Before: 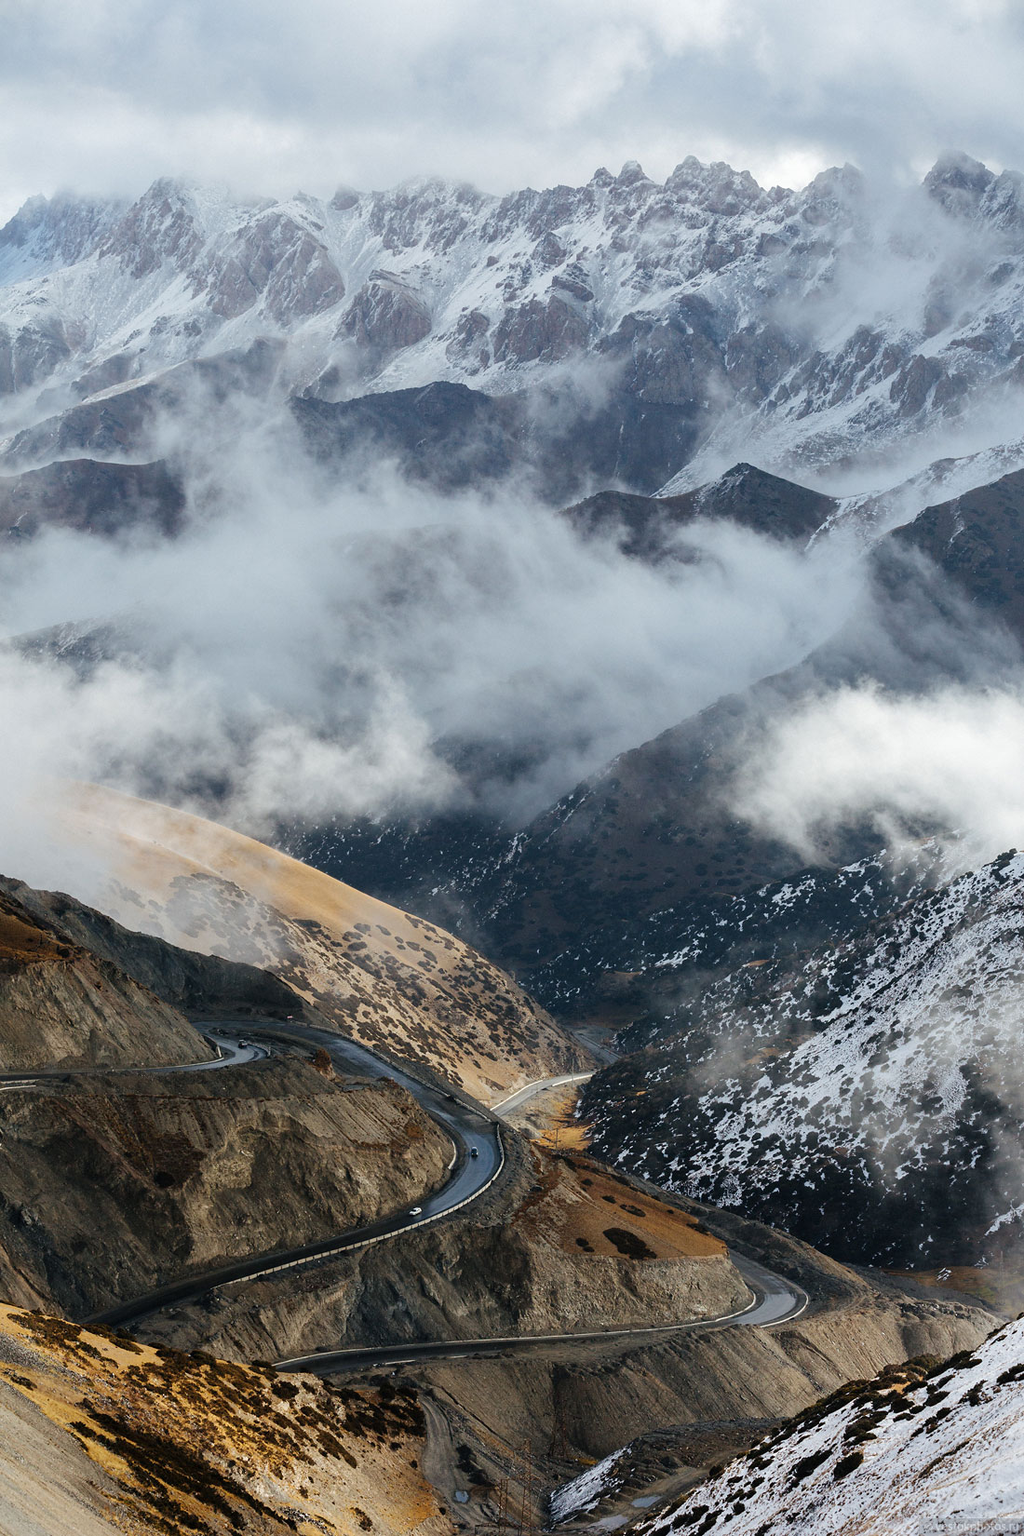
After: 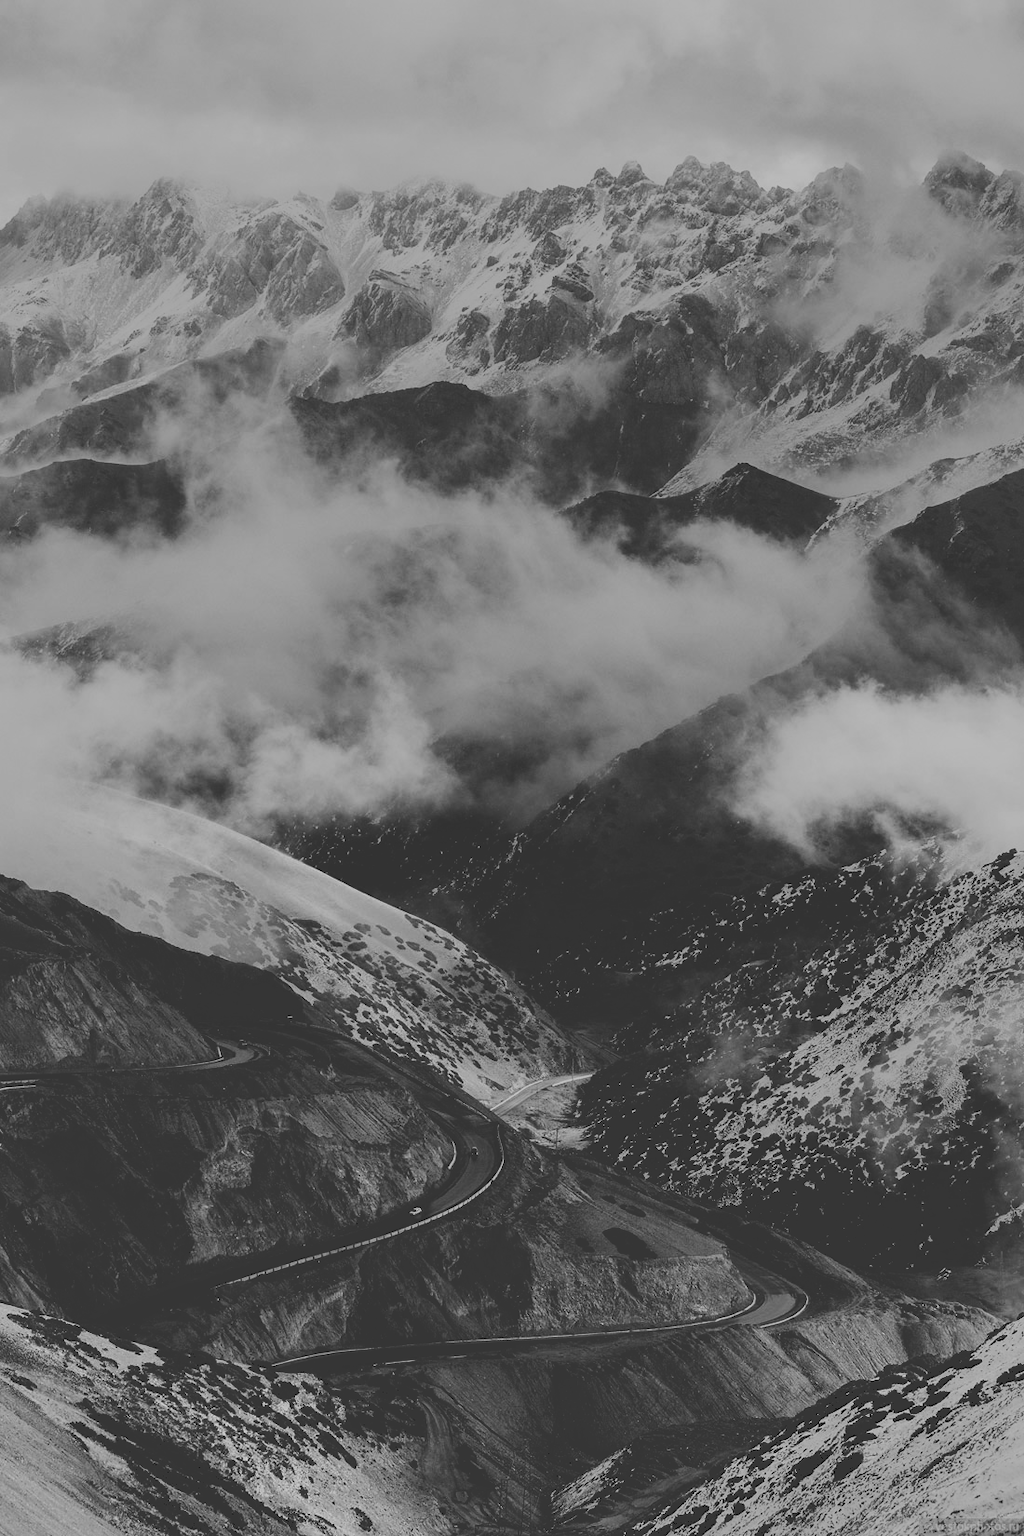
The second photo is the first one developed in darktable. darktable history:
tone curve: curves: ch0 [(0, 0) (0.003, 0.235) (0.011, 0.235) (0.025, 0.235) (0.044, 0.235) (0.069, 0.235) (0.1, 0.237) (0.136, 0.239) (0.177, 0.243) (0.224, 0.256) (0.277, 0.287) (0.335, 0.329) (0.399, 0.391) (0.468, 0.476) (0.543, 0.574) (0.623, 0.683) (0.709, 0.778) (0.801, 0.869) (0.898, 0.924) (1, 1)], preserve colors none
color zones: curves: ch0 [(0, 0.5) (0.125, 0.4) (0.25, 0.5) (0.375, 0.4) (0.5, 0.4) (0.625, 0.35) (0.75, 0.35) (0.875, 0.5)]; ch1 [(0, 0.35) (0.125, 0.45) (0.25, 0.35) (0.375, 0.35) (0.5, 0.35) (0.625, 0.35) (0.75, 0.45) (0.875, 0.35)]; ch2 [(0, 0.6) (0.125, 0.5) (0.25, 0.5) (0.375, 0.6) (0.5, 0.6) (0.625, 0.5) (0.75, 0.5) (0.875, 0.5)]
color calibration: illuminant custom, x 0.432, y 0.395, temperature 3098 K
monochrome: a 73.58, b 64.21
